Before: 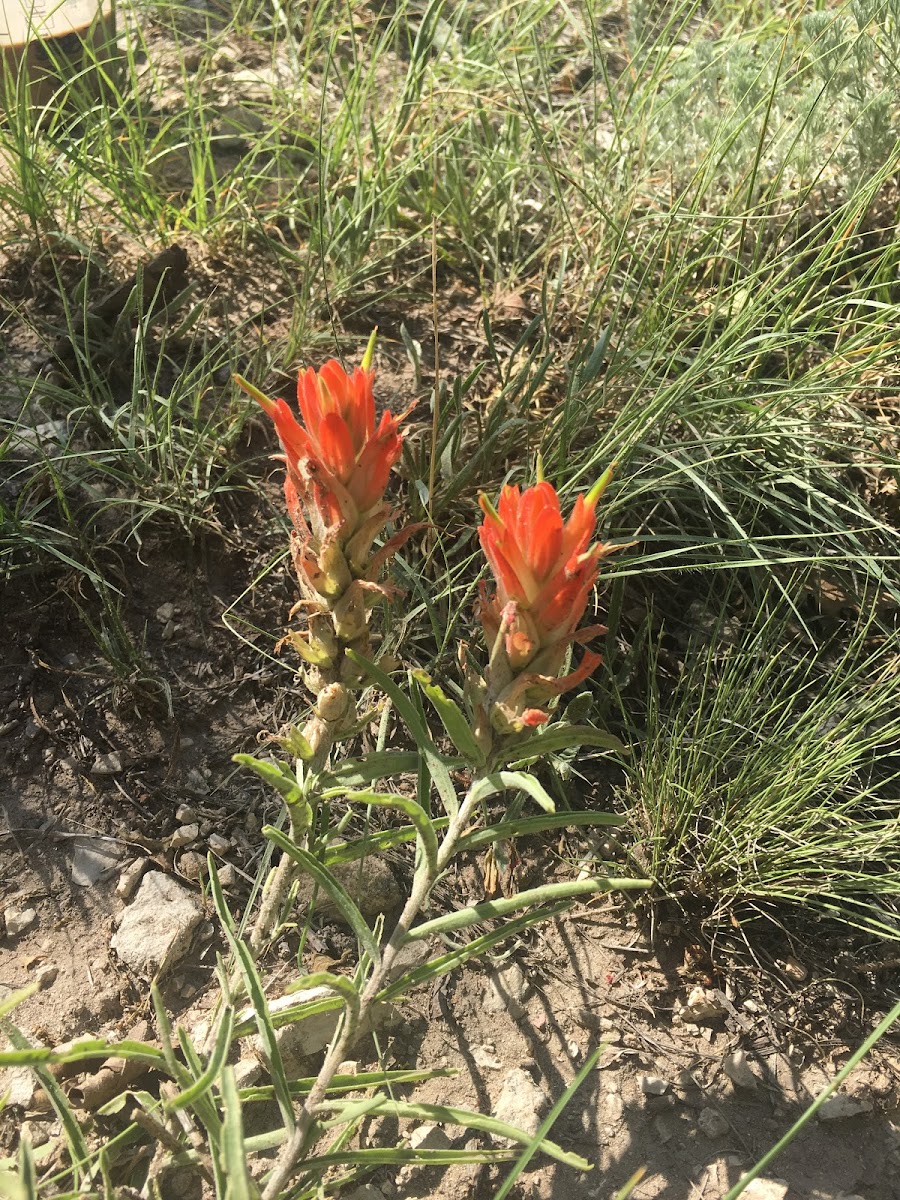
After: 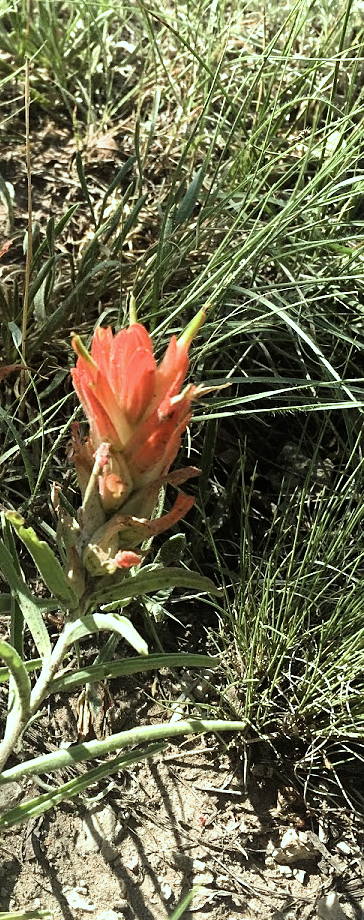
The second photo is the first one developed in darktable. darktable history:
filmic rgb: black relative exposure -8.03 EV, white relative exposure 2.19 EV, threshold 2.94 EV, hardness 6.96, enable highlight reconstruction true
sharpen: amount 0.209
color correction: highlights a* -6.94, highlights b* 0.689
crop: left 45.304%, top 13.239%, right 14.158%, bottom 10.053%
contrast equalizer: y [[0.5, 0.488, 0.462, 0.461, 0.491, 0.5], [0.5 ×6], [0.5 ×6], [0 ×6], [0 ×6]], mix -0.183
